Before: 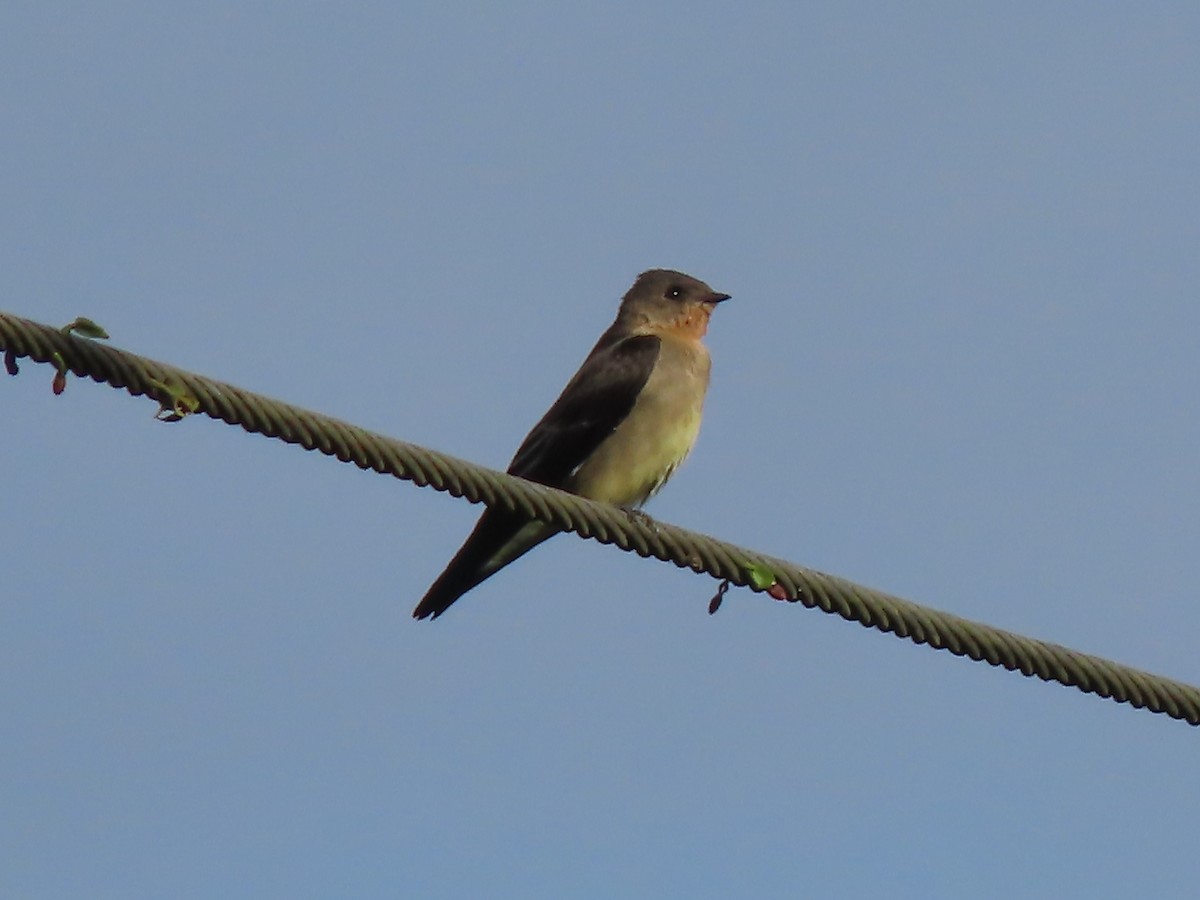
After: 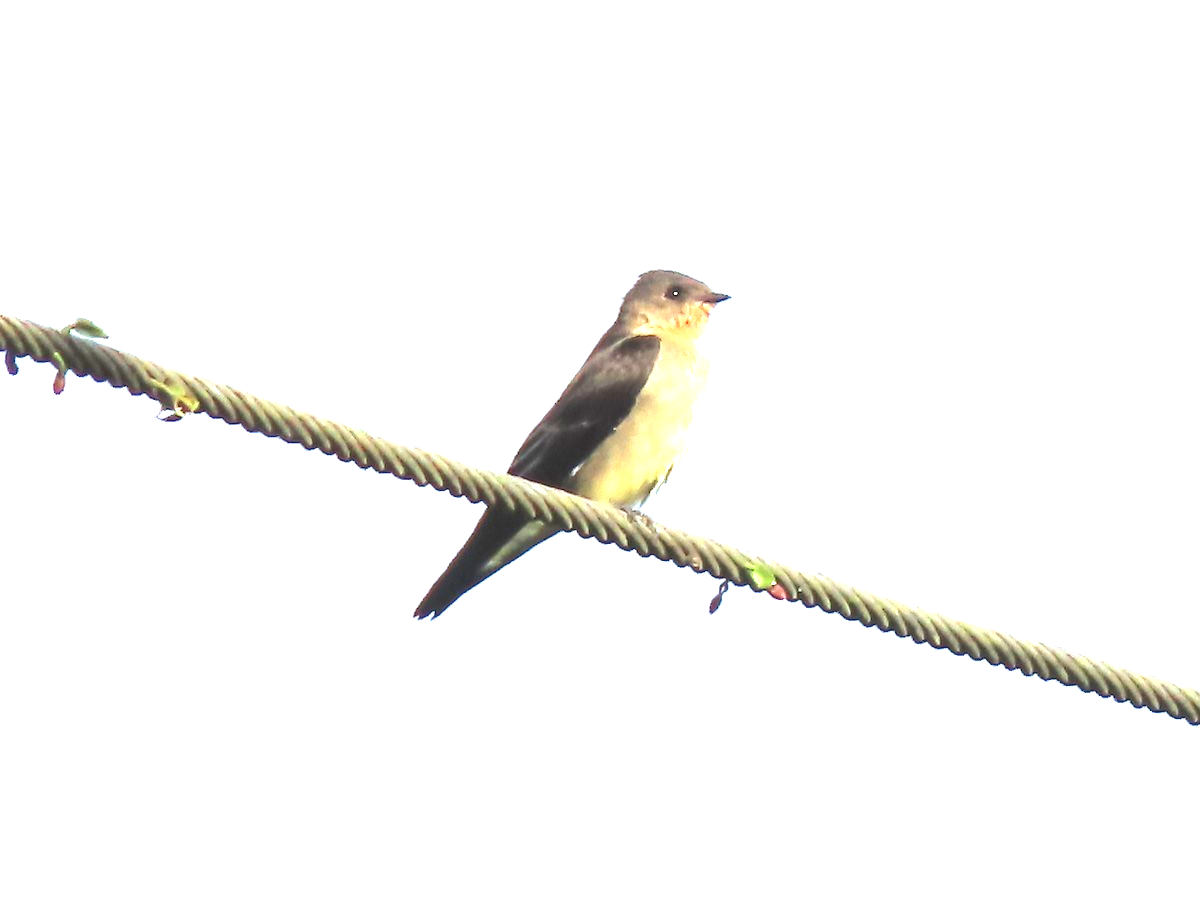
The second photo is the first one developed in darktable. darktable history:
contrast brightness saturation: contrast -0.1, saturation -0.1
exposure: exposure 3 EV, compensate highlight preservation false
